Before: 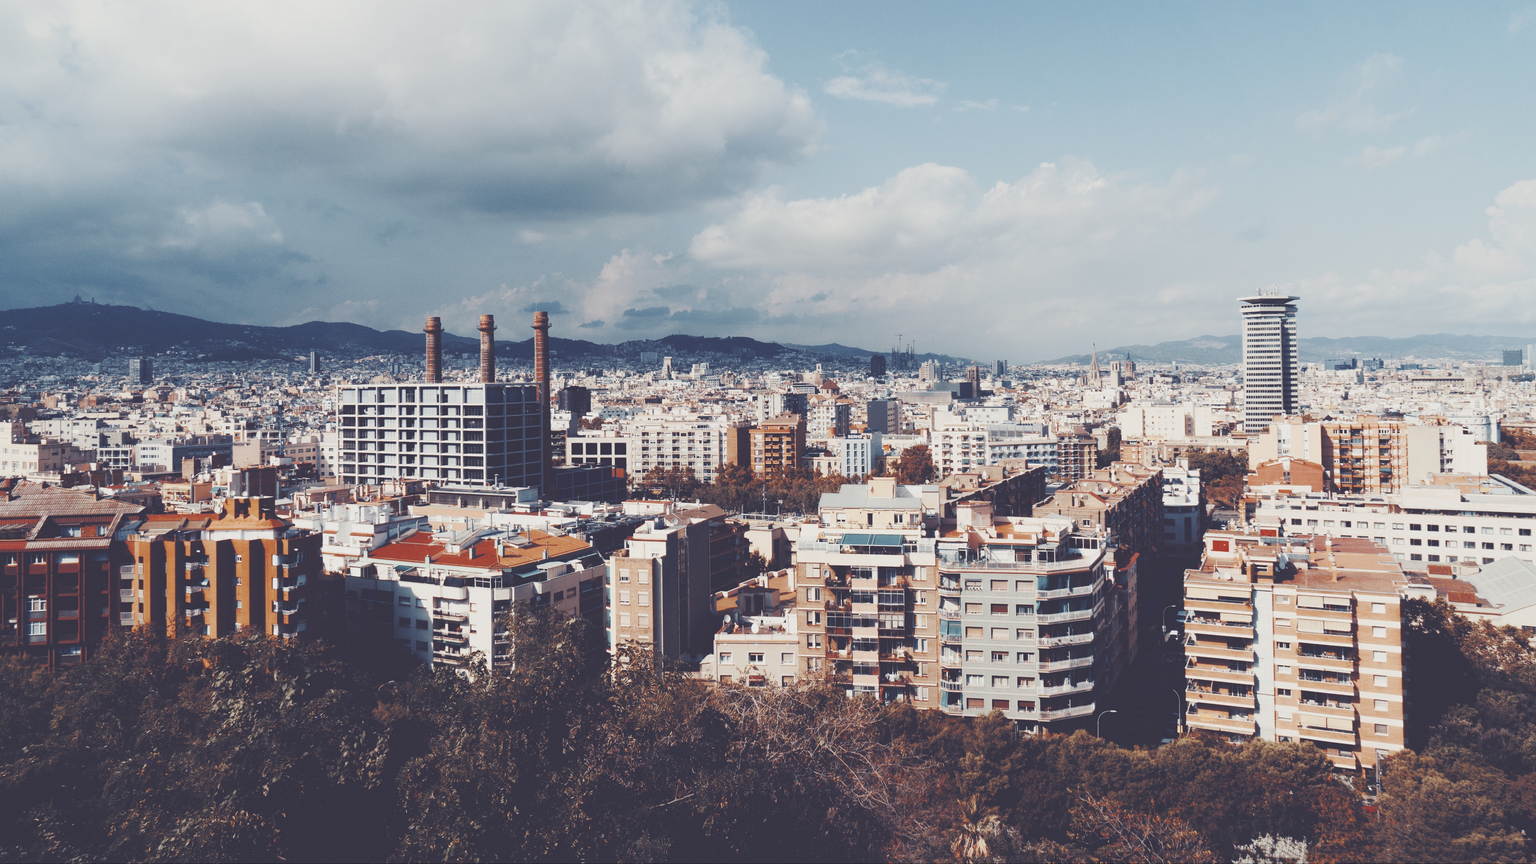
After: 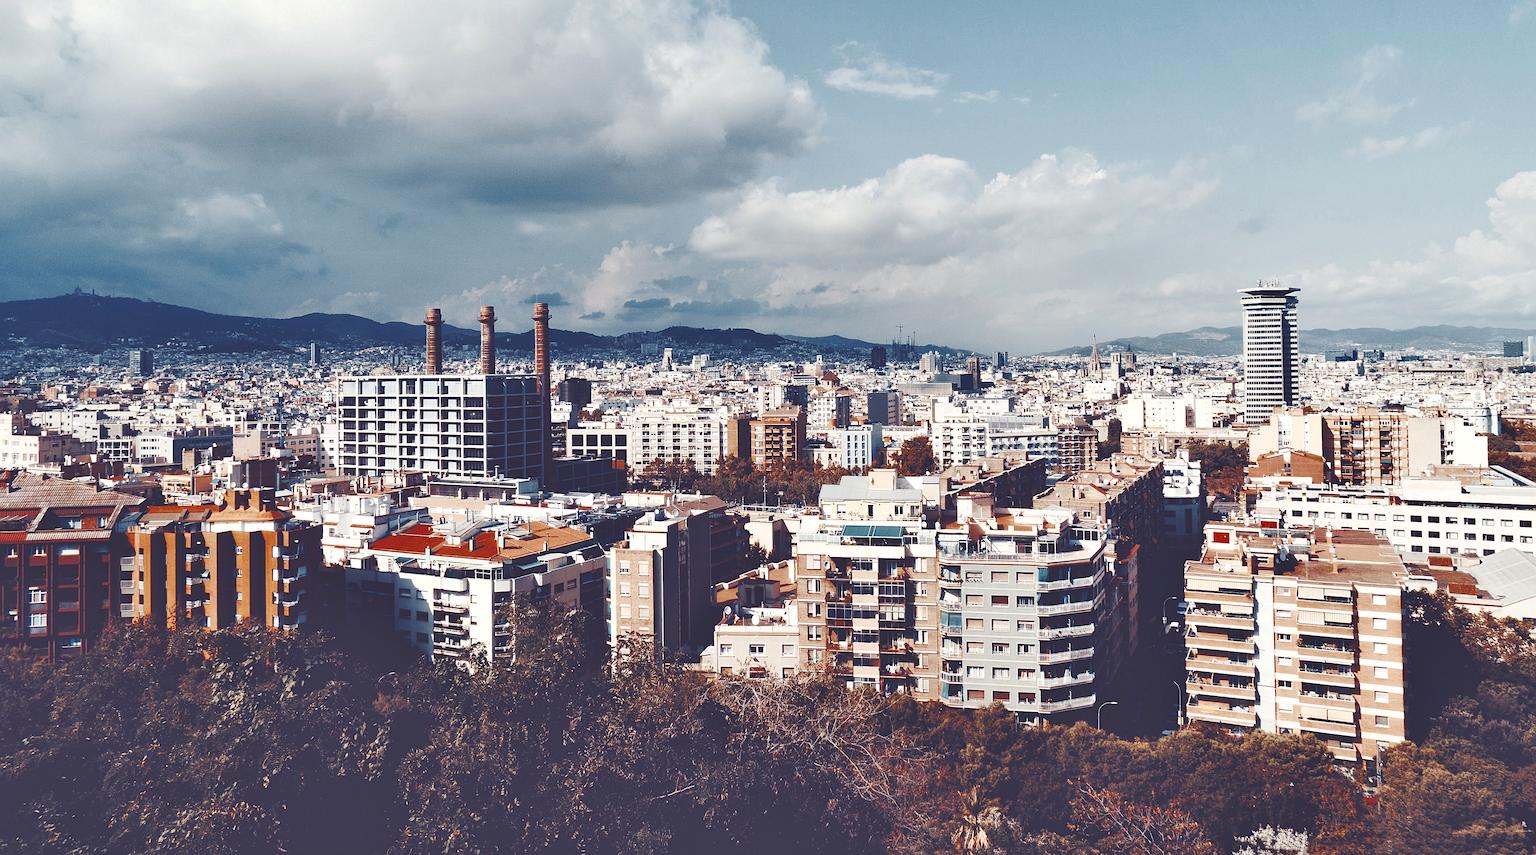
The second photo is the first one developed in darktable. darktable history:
crop: top 1.049%, right 0.001%
sharpen: on, module defaults
shadows and highlights: low approximation 0.01, soften with gaussian
color balance rgb: perceptual saturation grading › highlights -29.58%, perceptual saturation grading › mid-tones 29.47%, perceptual saturation grading › shadows 59.73%, perceptual brilliance grading › global brilliance -17.79%, perceptual brilliance grading › highlights 28.73%, global vibrance 15.44%
